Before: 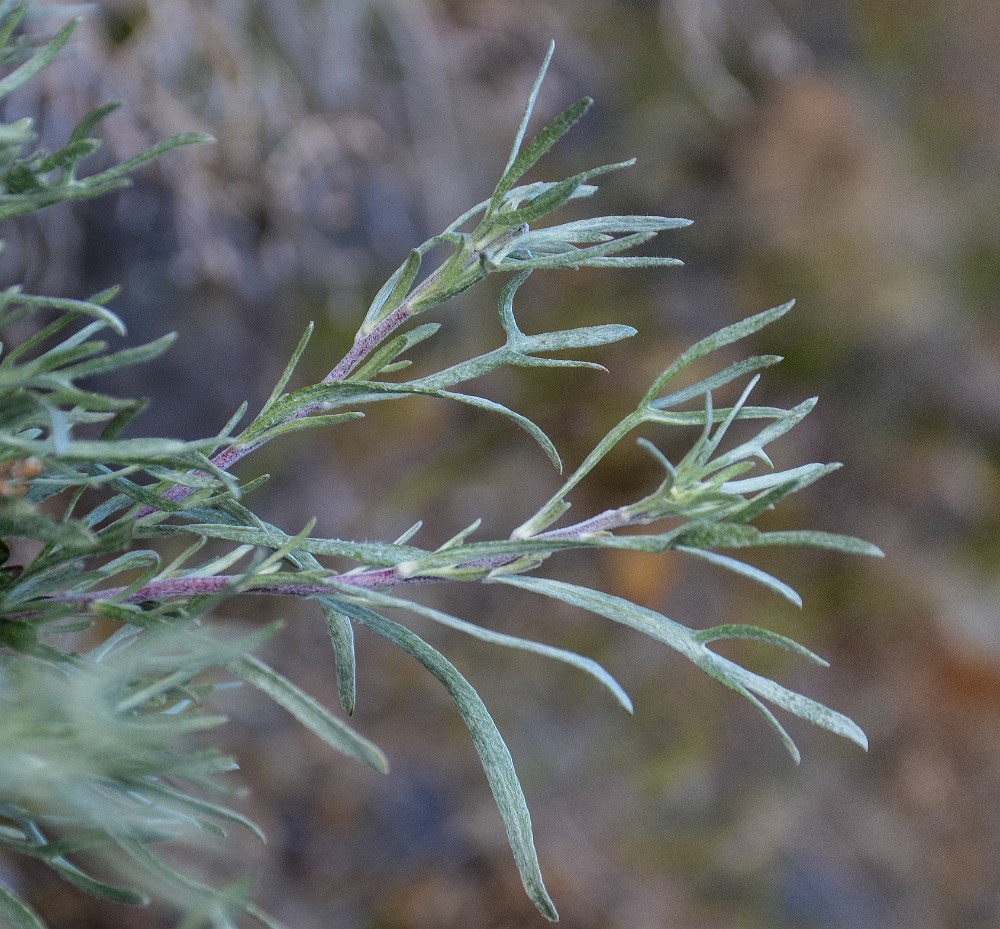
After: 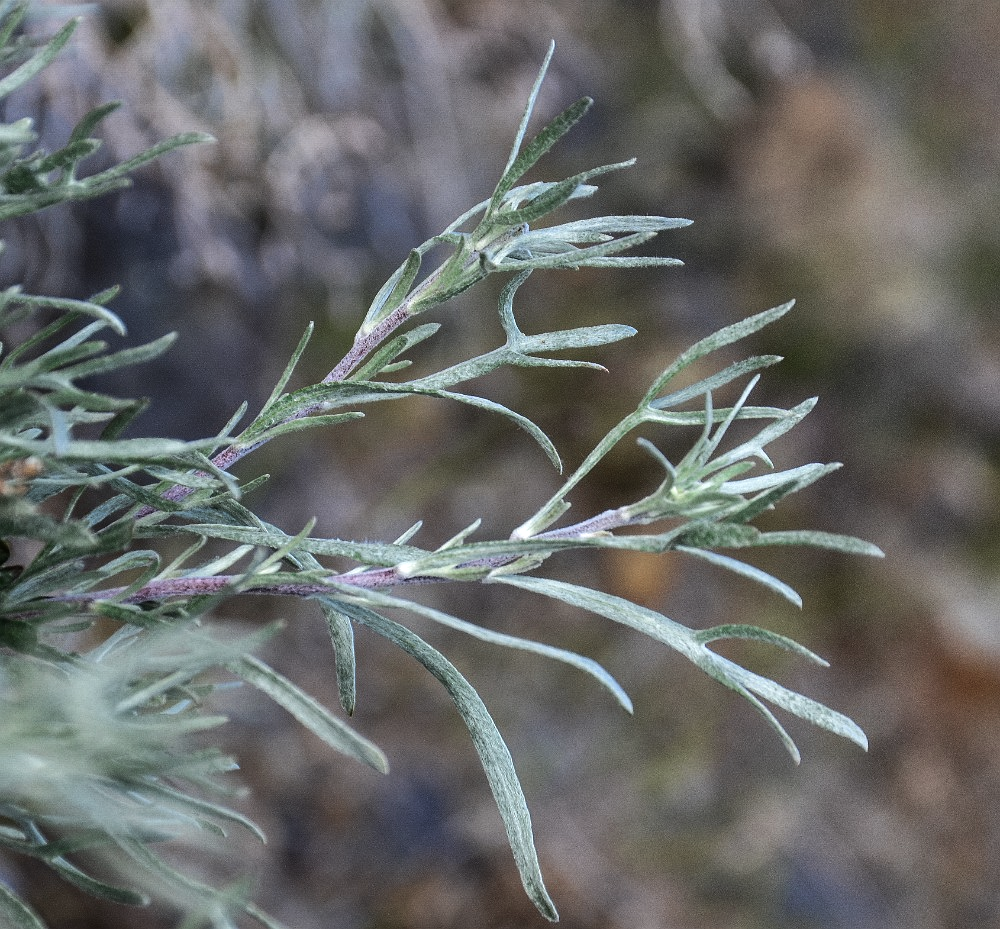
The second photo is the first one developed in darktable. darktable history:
color zones: curves: ch0 [(0, 0.5) (0.125, 0.4) (0.25, 0.5) (0.375, 0.4) (0.5, 0.4) (0.625, 0.35) (0.75, 0.35) (0.875, 0.5)]; ch1 [(0, 0.35) (0.125, 0.45) (0.25, 0.35) (0.375, 0.35) (0.5, 0.35) (0.625, 0.35) (0.75, 0.45) (0.875, 0.35)]; ch2 [(0, 0.6) (0.125, 0.5) (0.25, 0.5) (0.375, 0.6) (0.5, 0.6) (0.625, 0.5) (0.75, 0.5) (0.875, 0.5)]
tone equalizer: -8 EV -0.77 EV, -7 EV -0.735 EV, -6 EV -0.573 EV, -5 EV -0.386 EV, -3 EV 0.39 EV, -2 EV 0.6 EV, -1 EV 0.685 EV, +0 EV 0.732 EV, edges refinement/feathering 500, mask exposure compensation -1.57 EV, preserve details no
